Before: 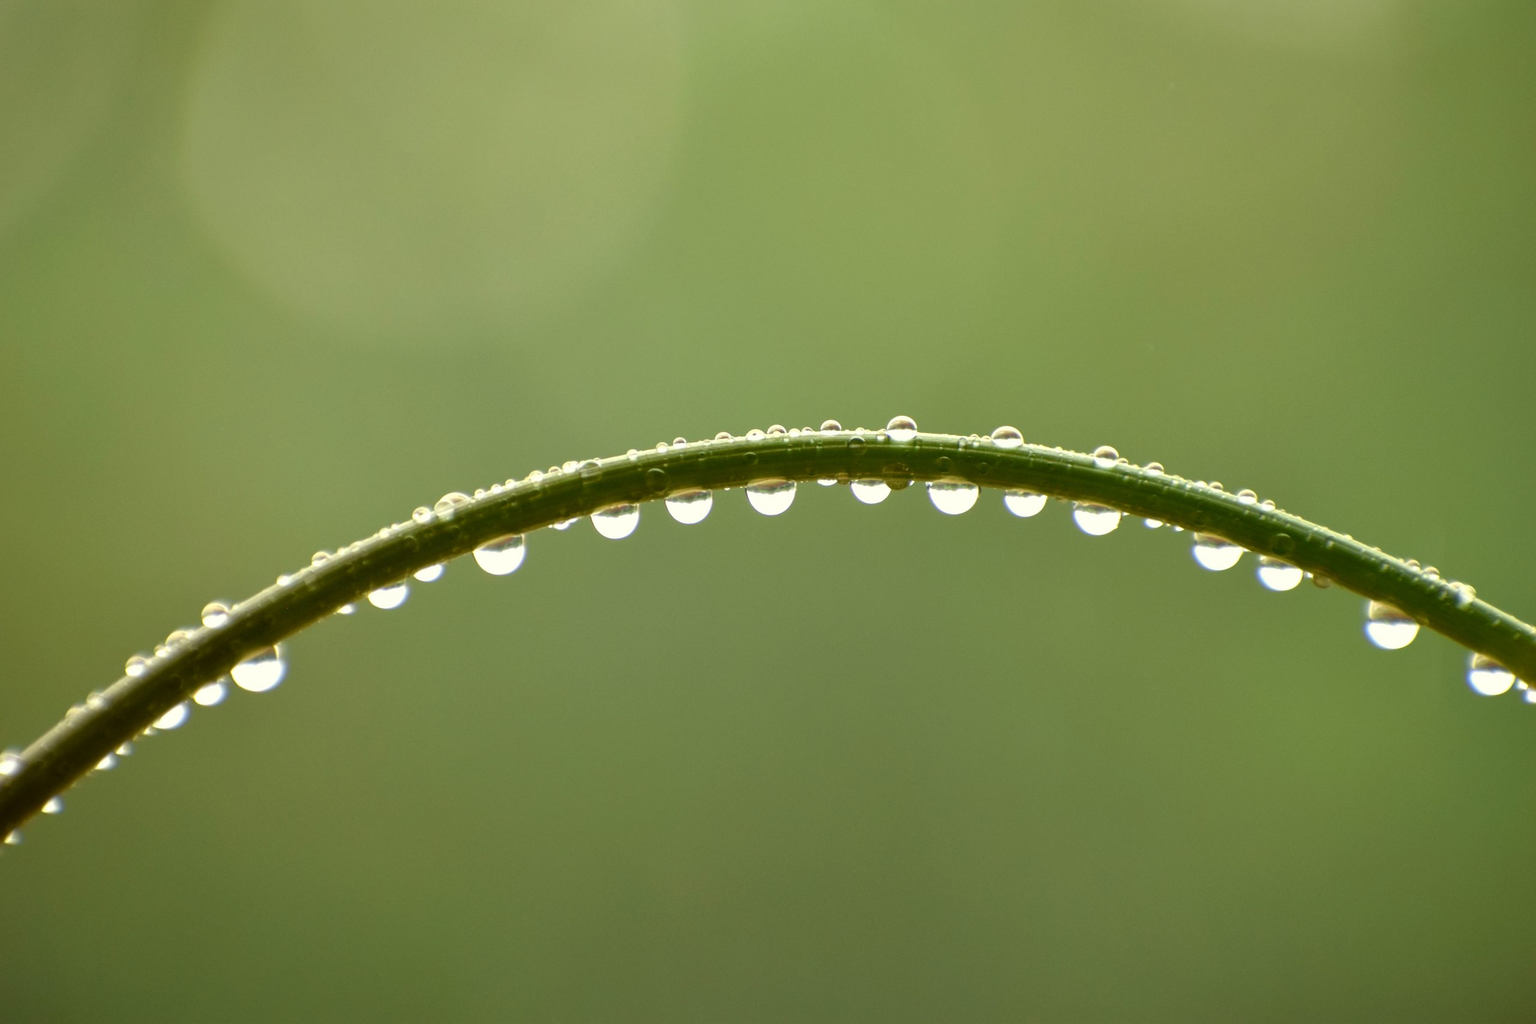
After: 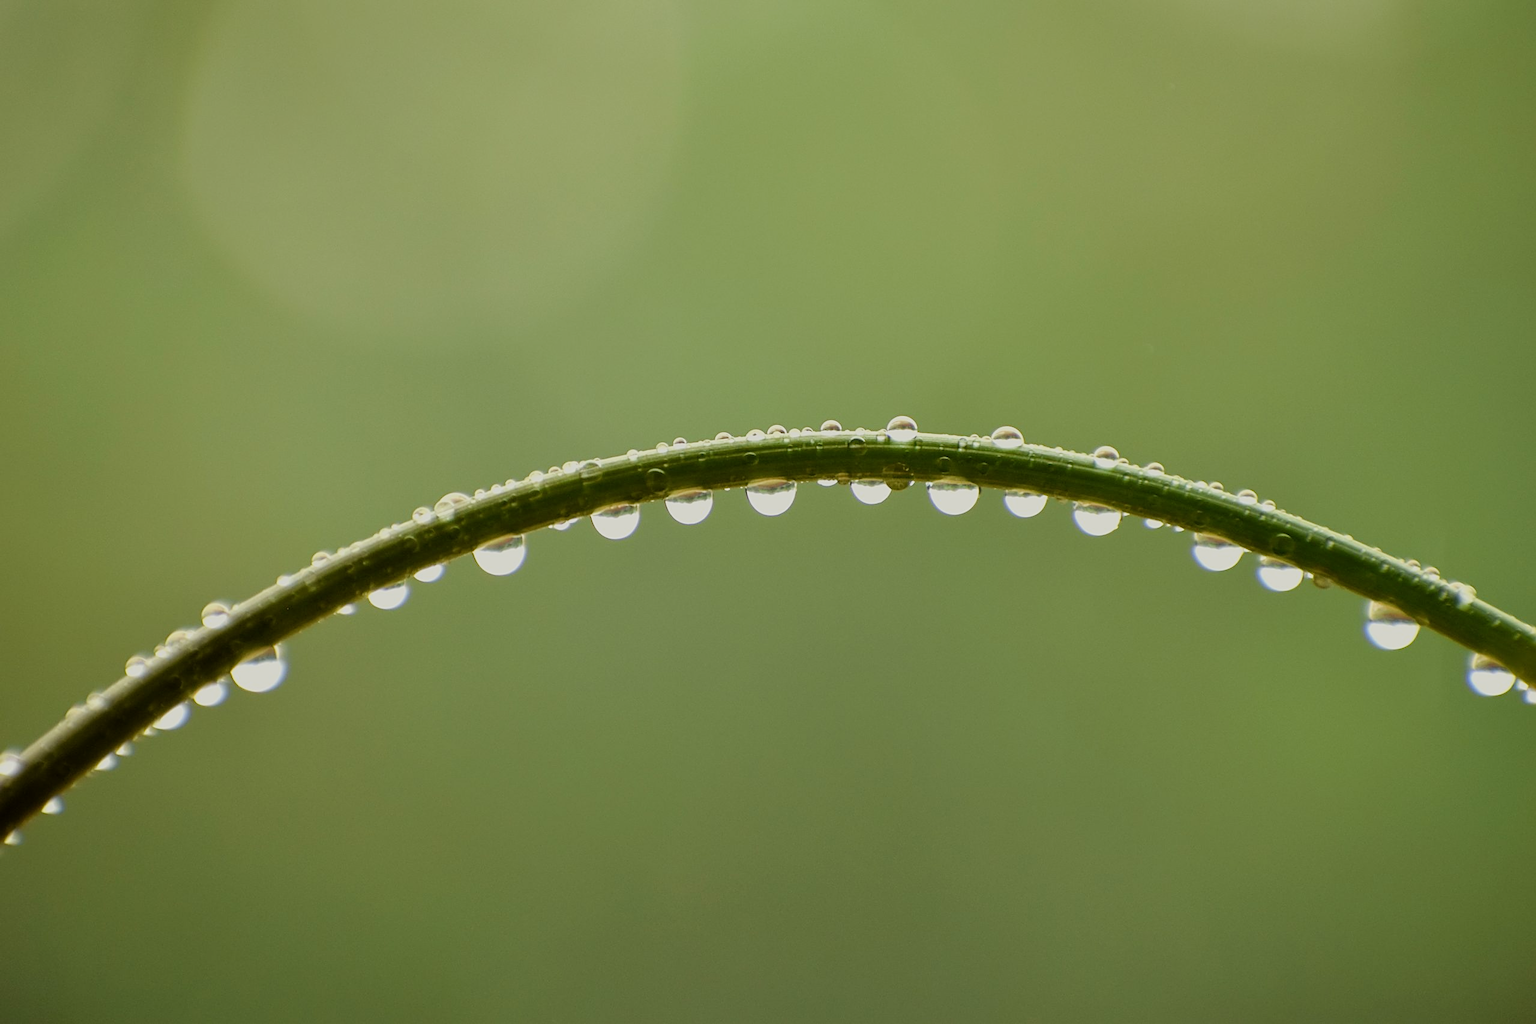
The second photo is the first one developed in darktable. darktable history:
filmic rgb: black relative exposure -7.65 EV, white relative exposure 4.56 EV, threshold 2.99 EV, hardness 3.61, enable highlight reconstruction true
sharpen: on, module defaults
